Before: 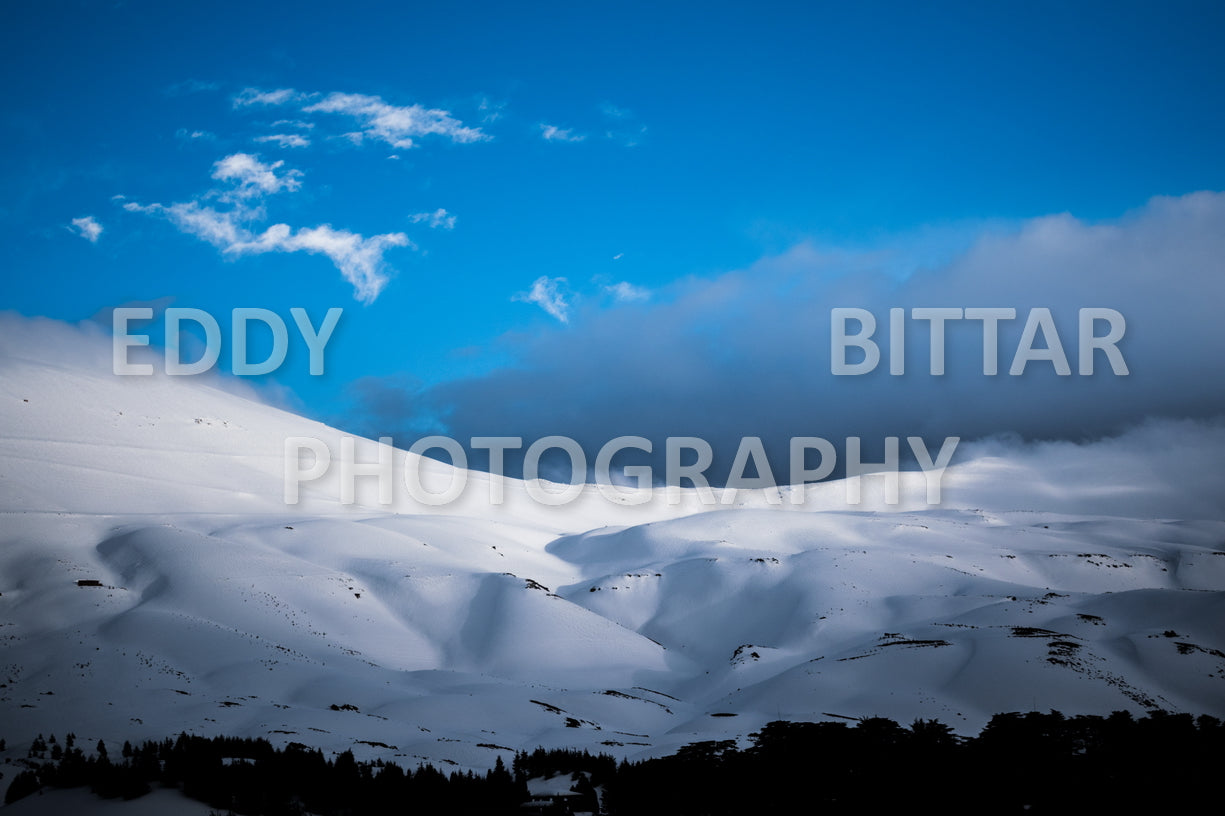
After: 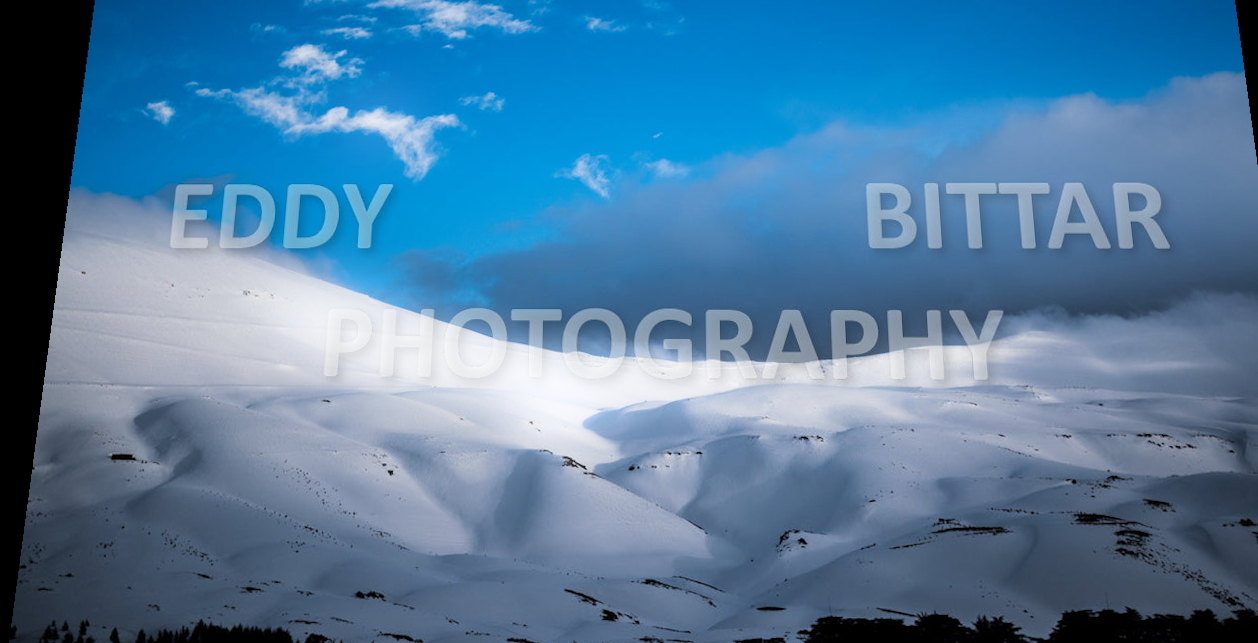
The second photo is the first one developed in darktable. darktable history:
crop and rotate: angle 0.03°, top 11.643%, right 5.651%, bottom 11.189%
rotate and perspective: rotation 0.128°, lens shift (vertical) -0.181, lens shift (horizontal) -0.044, shear 0.001, automatic cropping off
bloom: size 5%, threshold 95%, strength 15%
